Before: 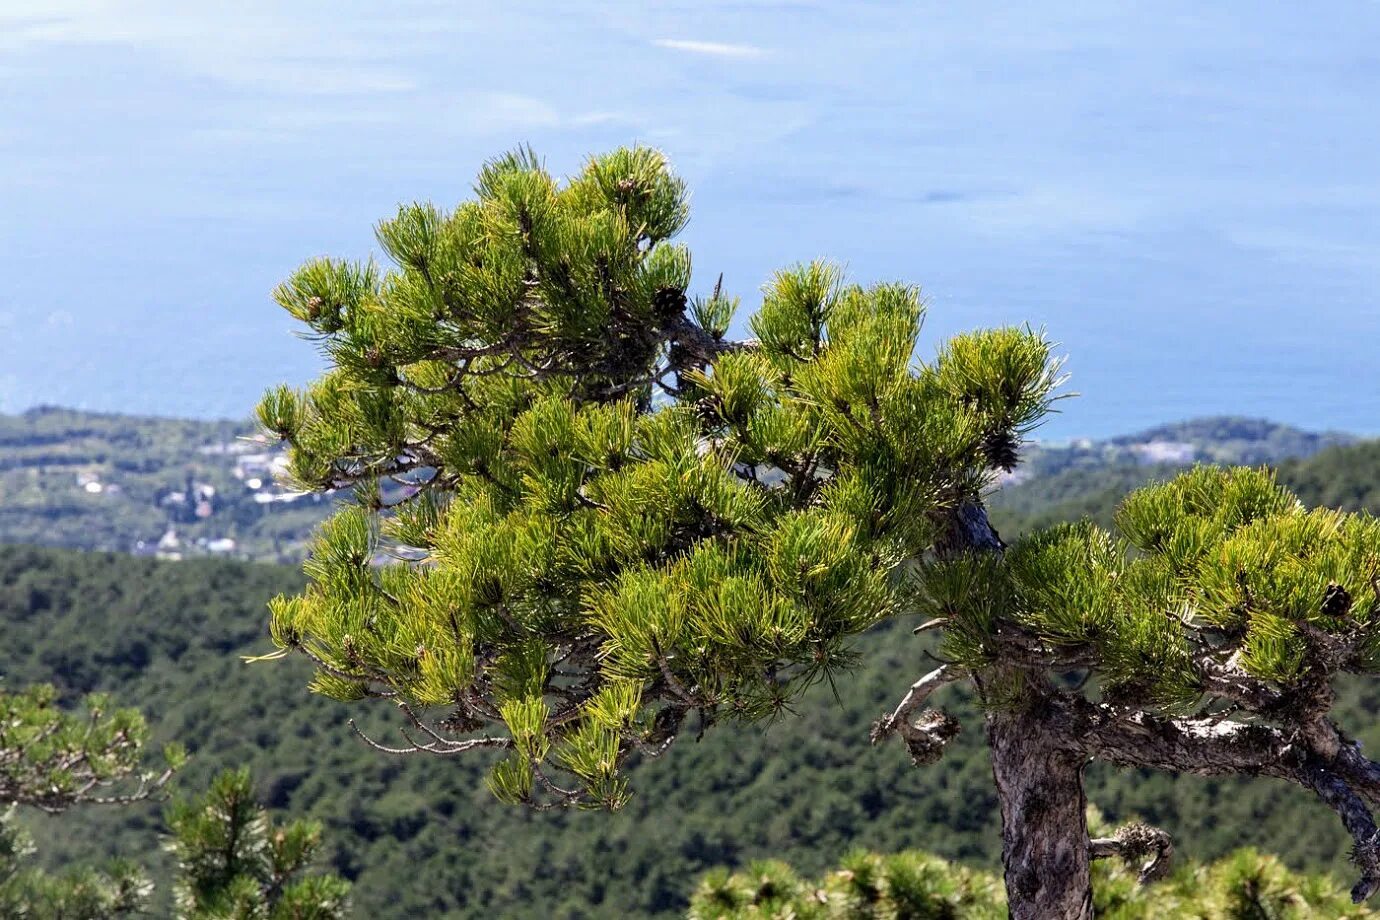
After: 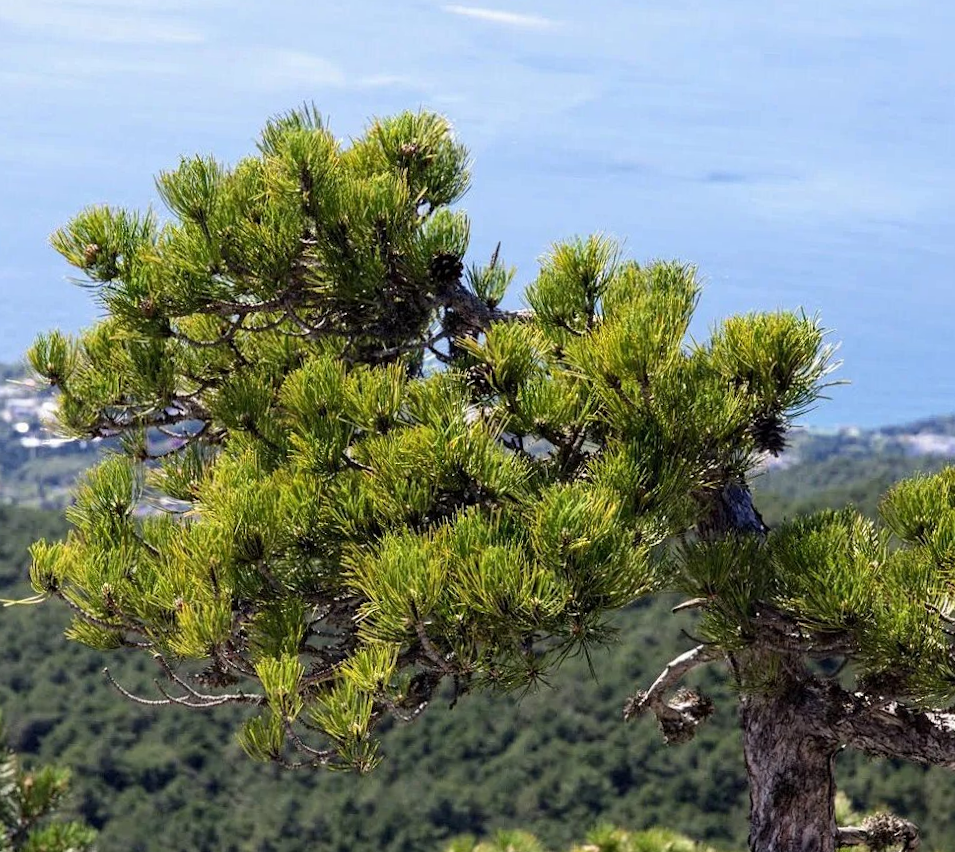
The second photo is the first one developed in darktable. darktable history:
crop and rotate: angle -3.04°, left 14.265%, top 0.025%, right 11.049%, bottom 0.05%
